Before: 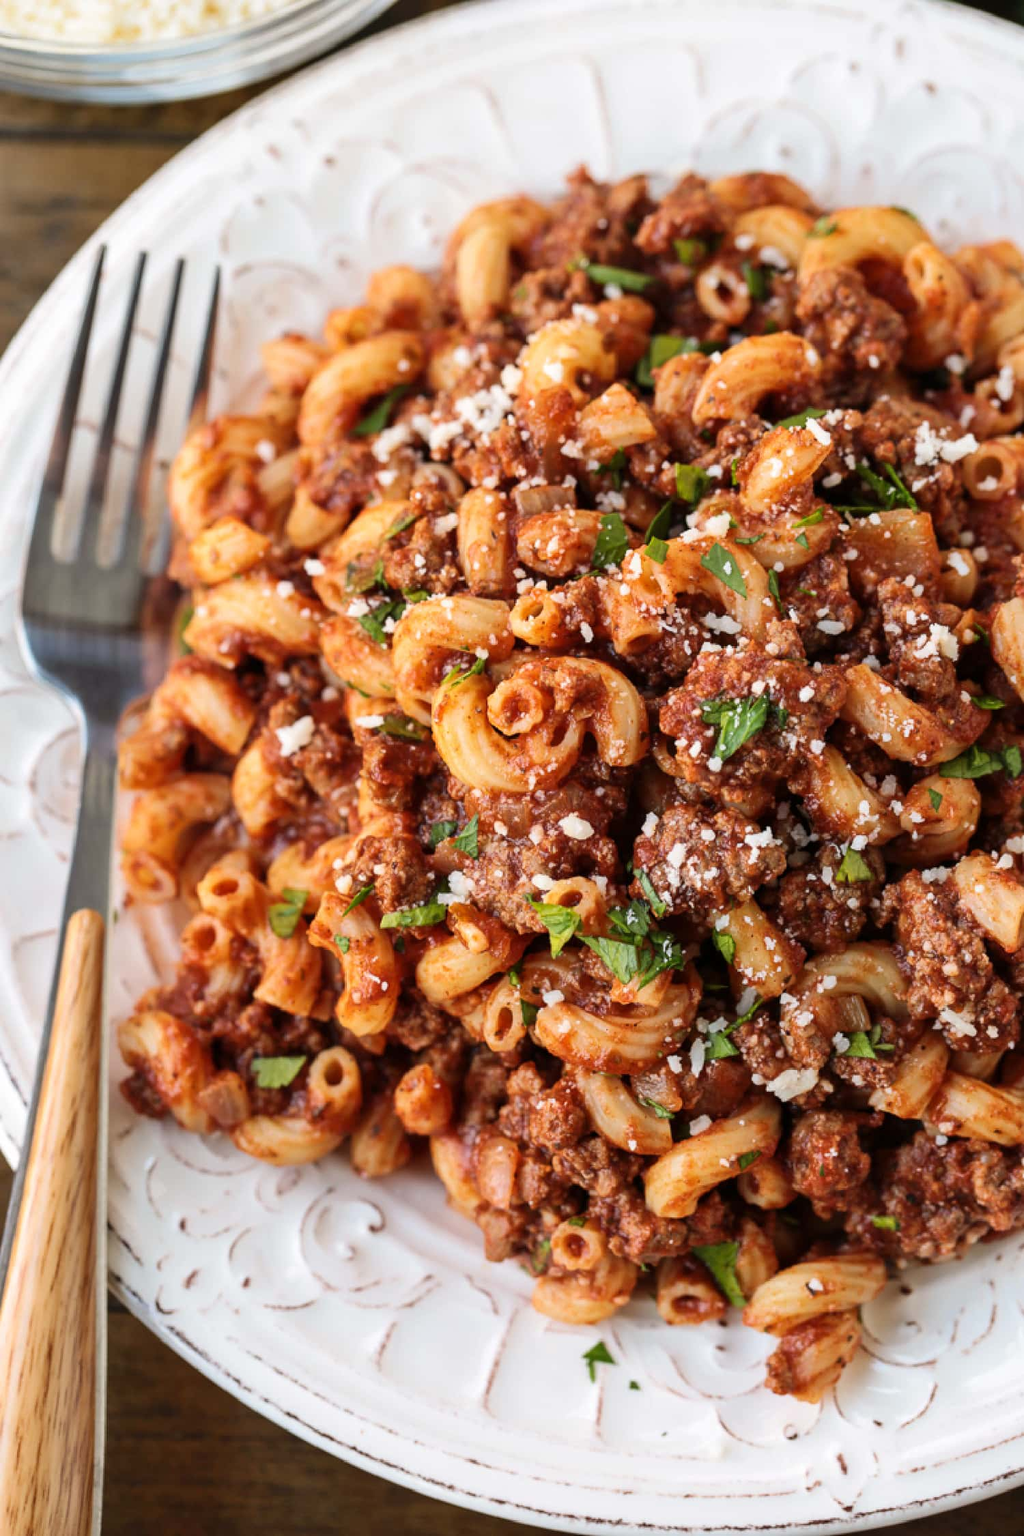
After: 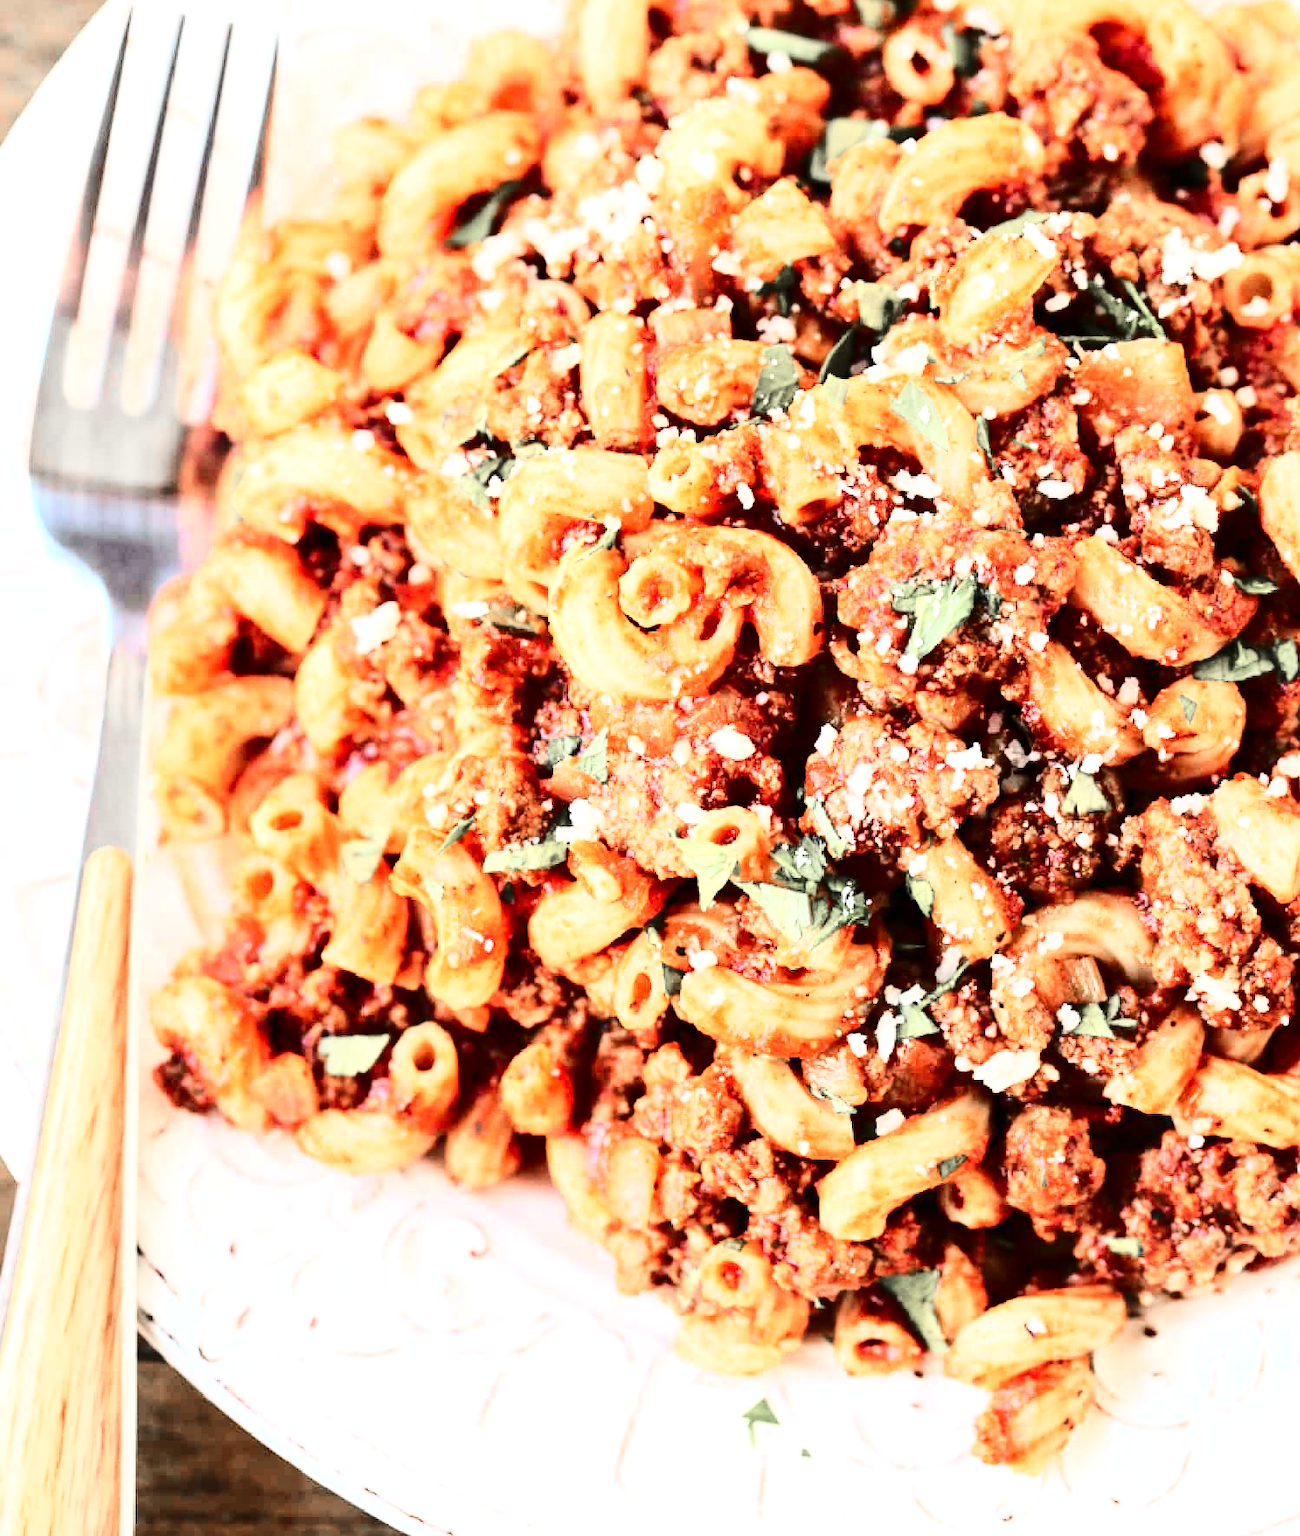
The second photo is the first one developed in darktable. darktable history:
exposure: exposure 0.999 EV, compensate highlight preservation false
crop and rotate: top 15.774%, bottom 5.506%
contrast brightness saturation: contrast 0.28
base curve: curves: ch0 [(0, 0) (0.032, 0.037) (0.105, 0.228) (0.435, 0.76) (0.856, 0.983) (1, 1)]
color zones: curves: ch1 [(0, 0.708) (0.088, 0.648) (0.245, 0.187) (0.429, 0.326) (0.571, 0.498) (0.714, 0.5) (0.857, 0.5) (1, 0.708)]
